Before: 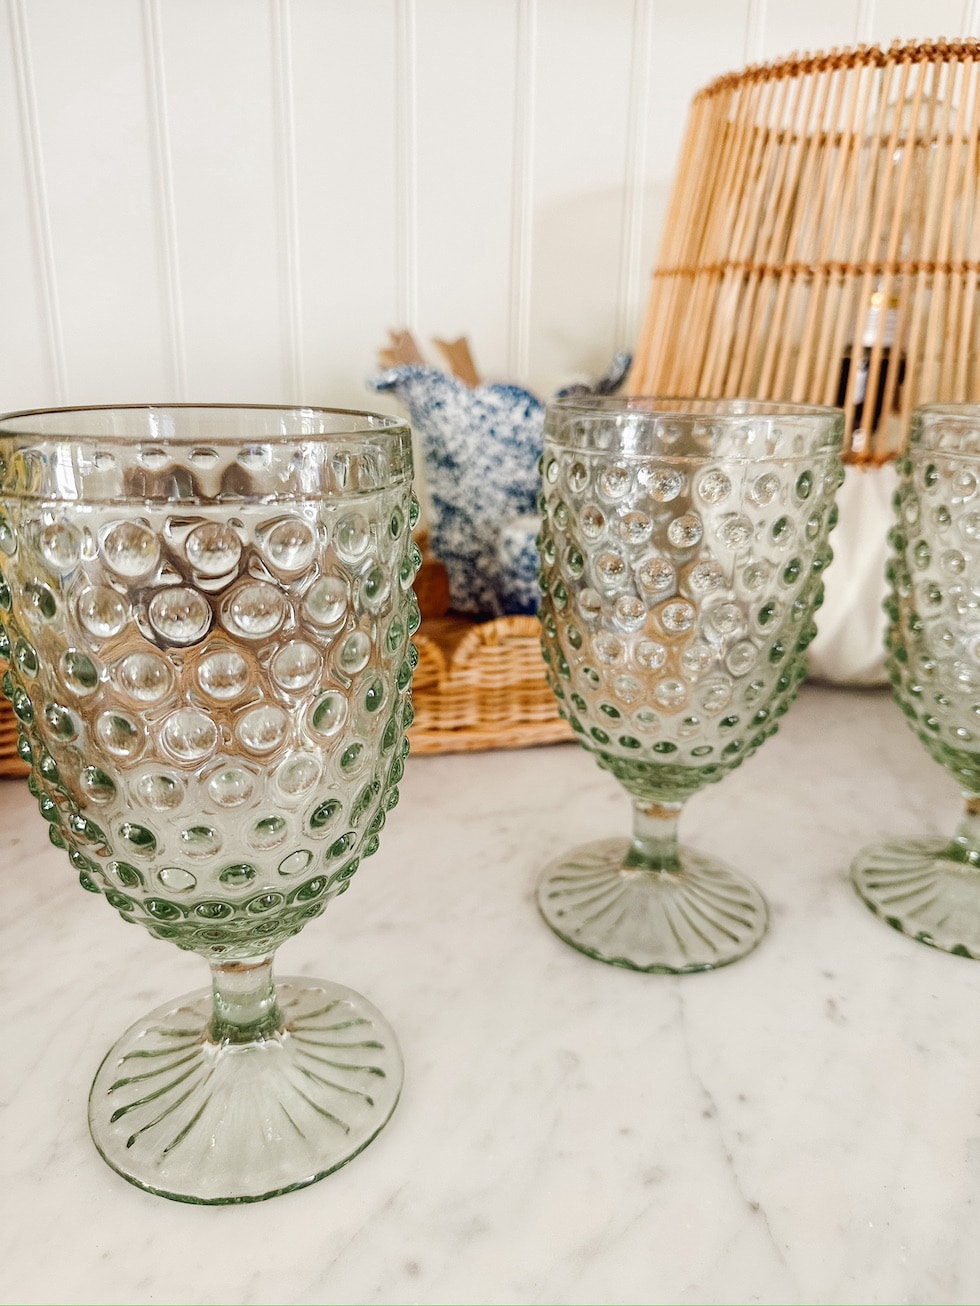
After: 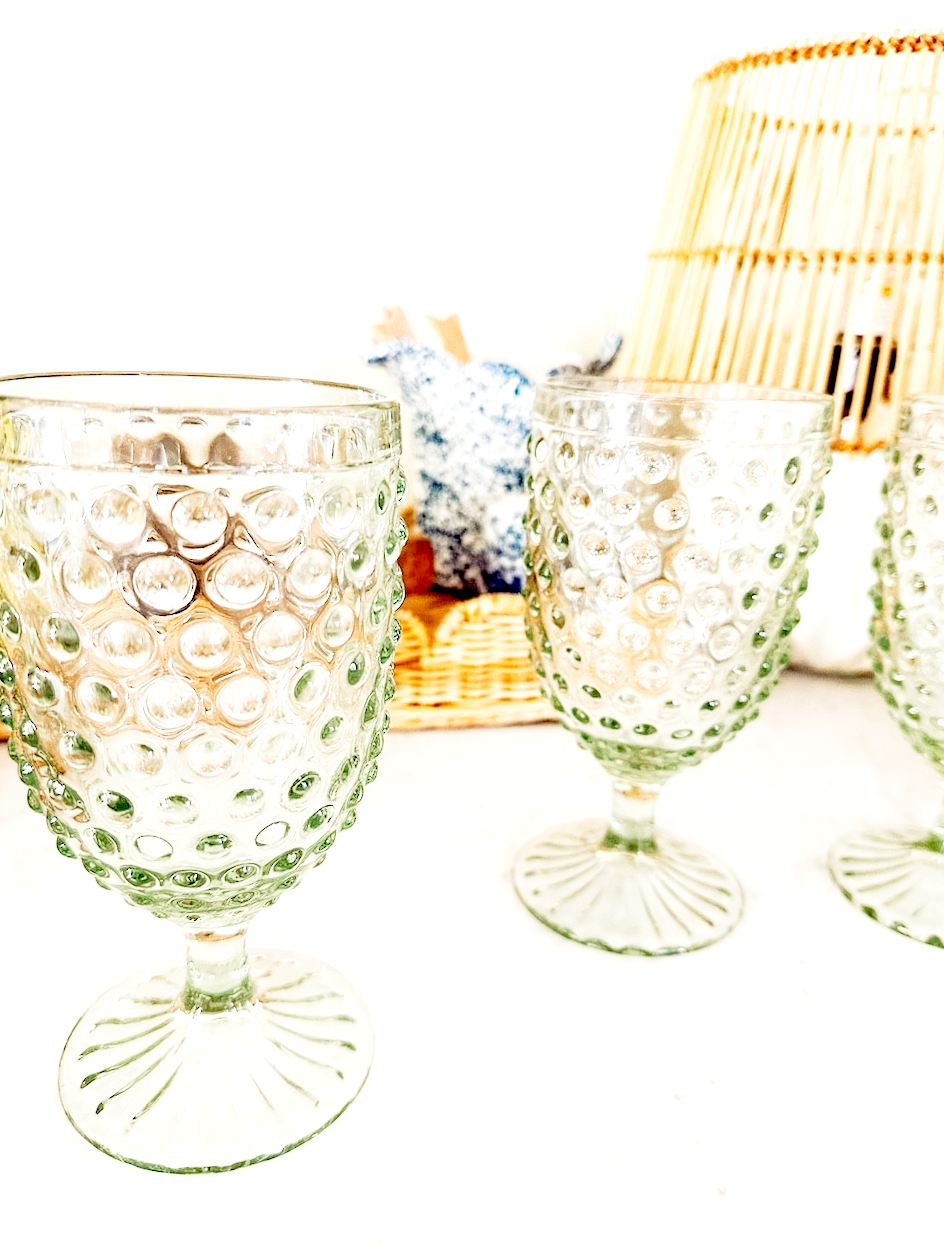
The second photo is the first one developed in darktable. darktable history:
base curve: curves: ch0 [(0, 0) (0.028, 0.03) (0.121, 0.232) (0.46, 0.748) (0.859, 0.968) (1, 1)], fusion 1, preserve colors none
exposure: black level correction 0, exposure 0.499 EV, compensate exposure bias true, compensate highlight preservation false
crop and rotate: angle -1.64°
